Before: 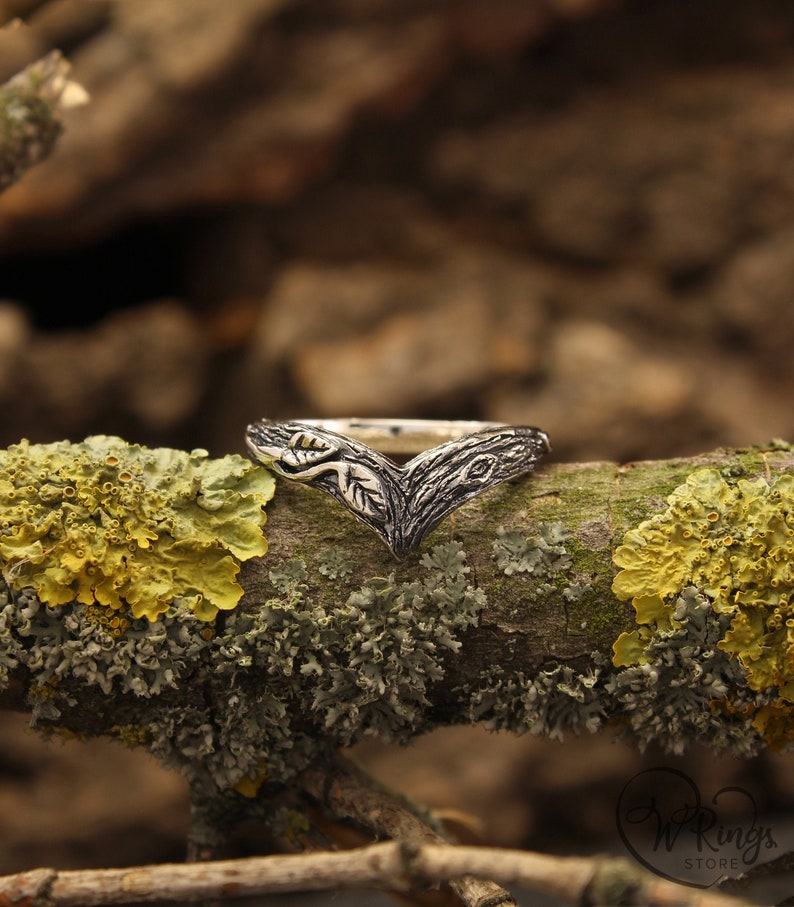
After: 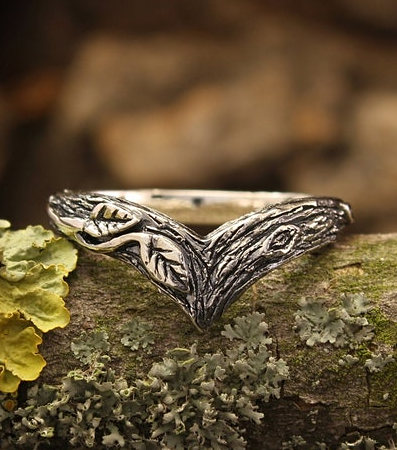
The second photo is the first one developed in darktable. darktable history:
crop: left 24.941%, top 25.308%, right 25.056%, bottom 25.029%
sharpen: amount 0.2
